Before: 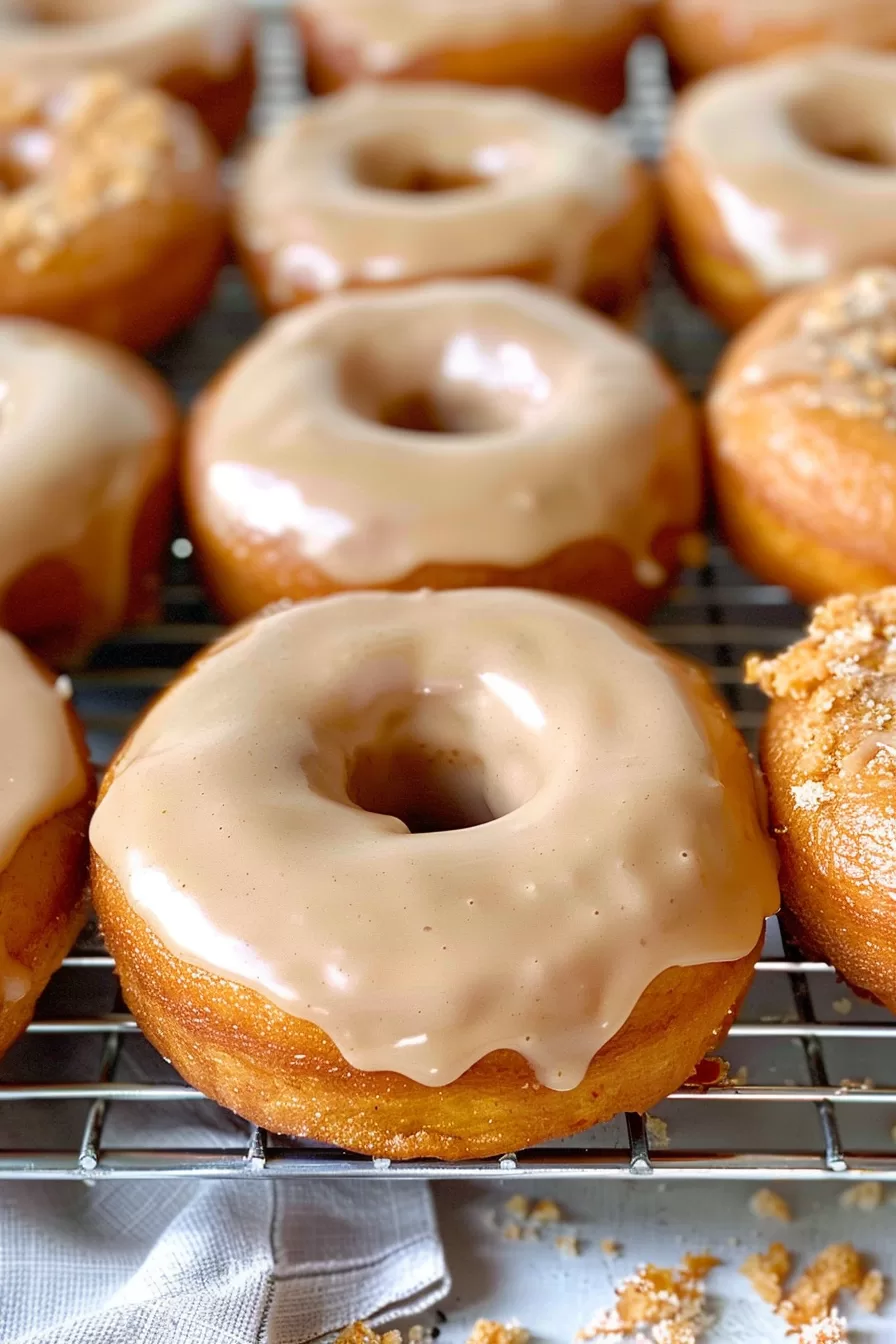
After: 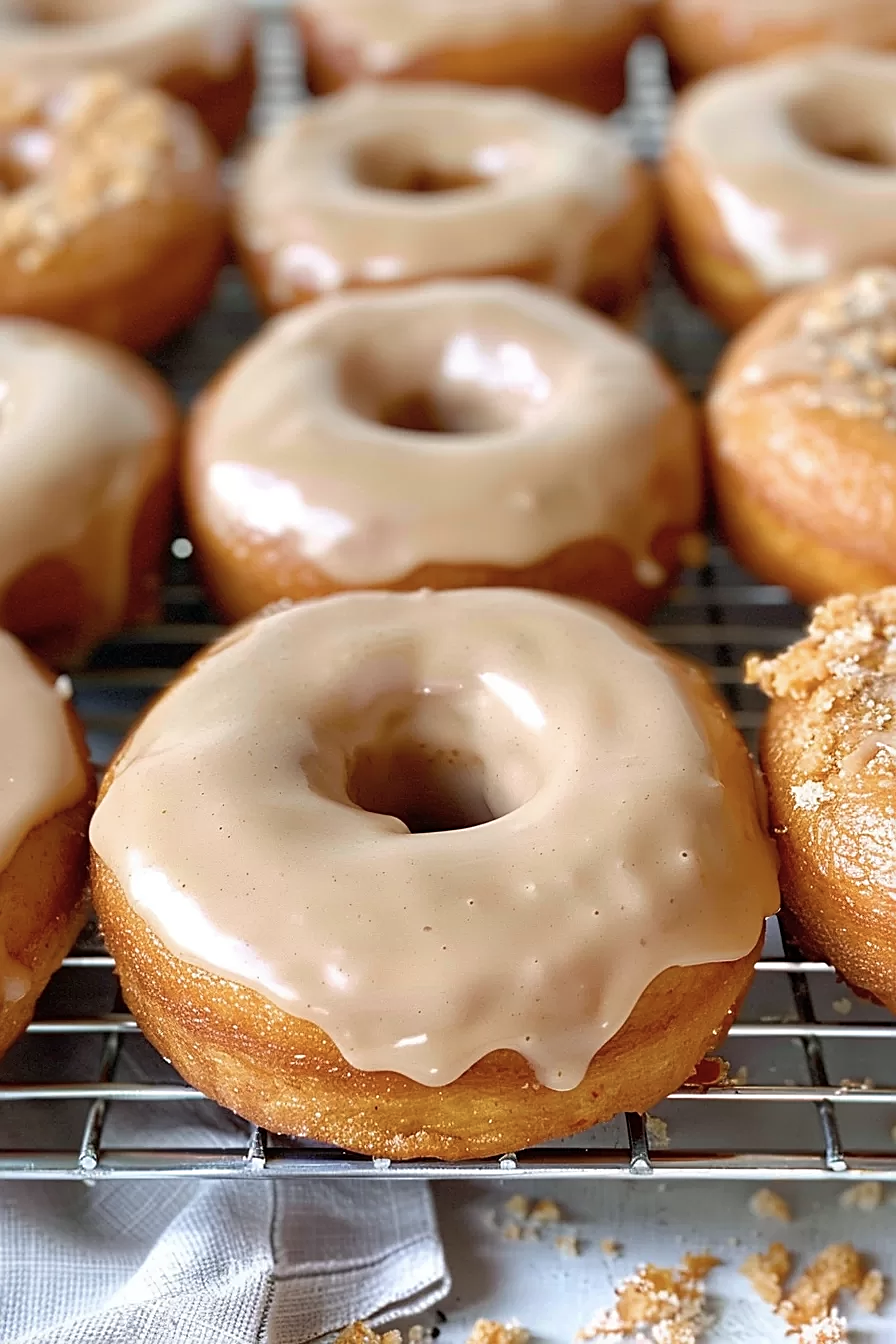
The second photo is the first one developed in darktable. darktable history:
sharpen: on, module defaults
color zones: curves: ch0 [(0, 0.5) (0.143, 0.5) (0.286, 0.5) (0.429, 0.504) (0.571, 0.5) (0.714, 0.509) (0.857, 0.5) (1, 0.5)]; ch1 [(0, 0.425) (0.143, 0.425) (0.286, 0.375) (0.429, 0.405) (0.571, 0.5) (0.714, 0.47) (0.857, 0.425) (1, 0.435)]; ch2 [(0, 0.5) (0.143, 0.5) (0.286, 0.5) (0.429, 0.517) (0.571, 0.5) (0.714, 0.51) (0.857, 0.5) (1, 0.5)]
